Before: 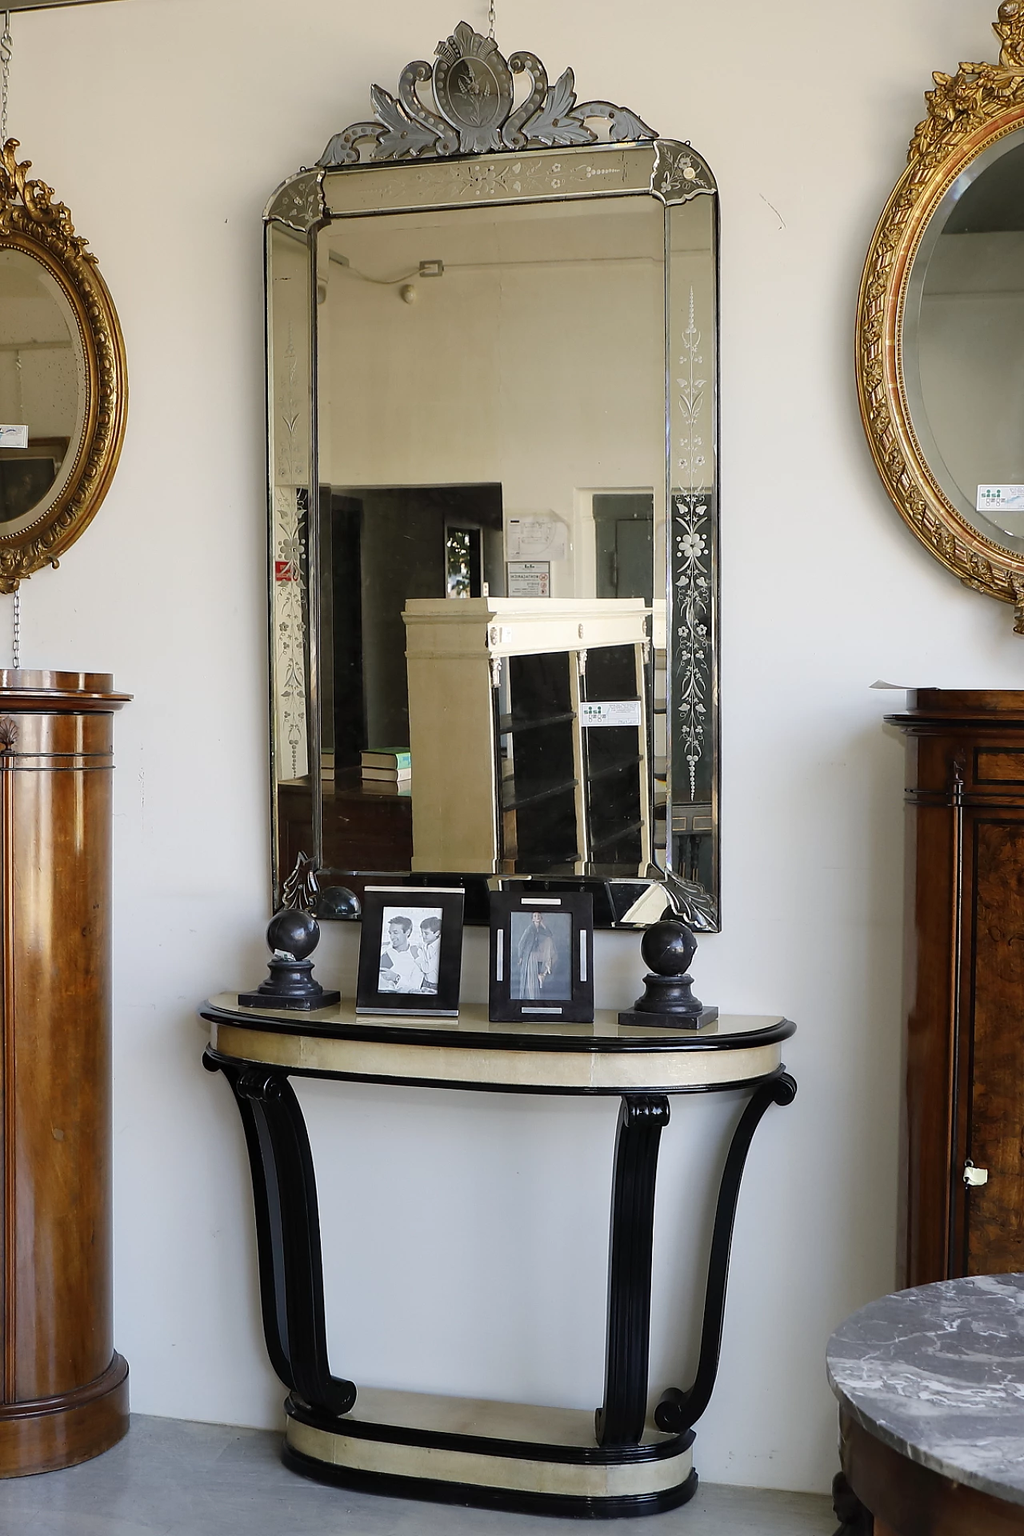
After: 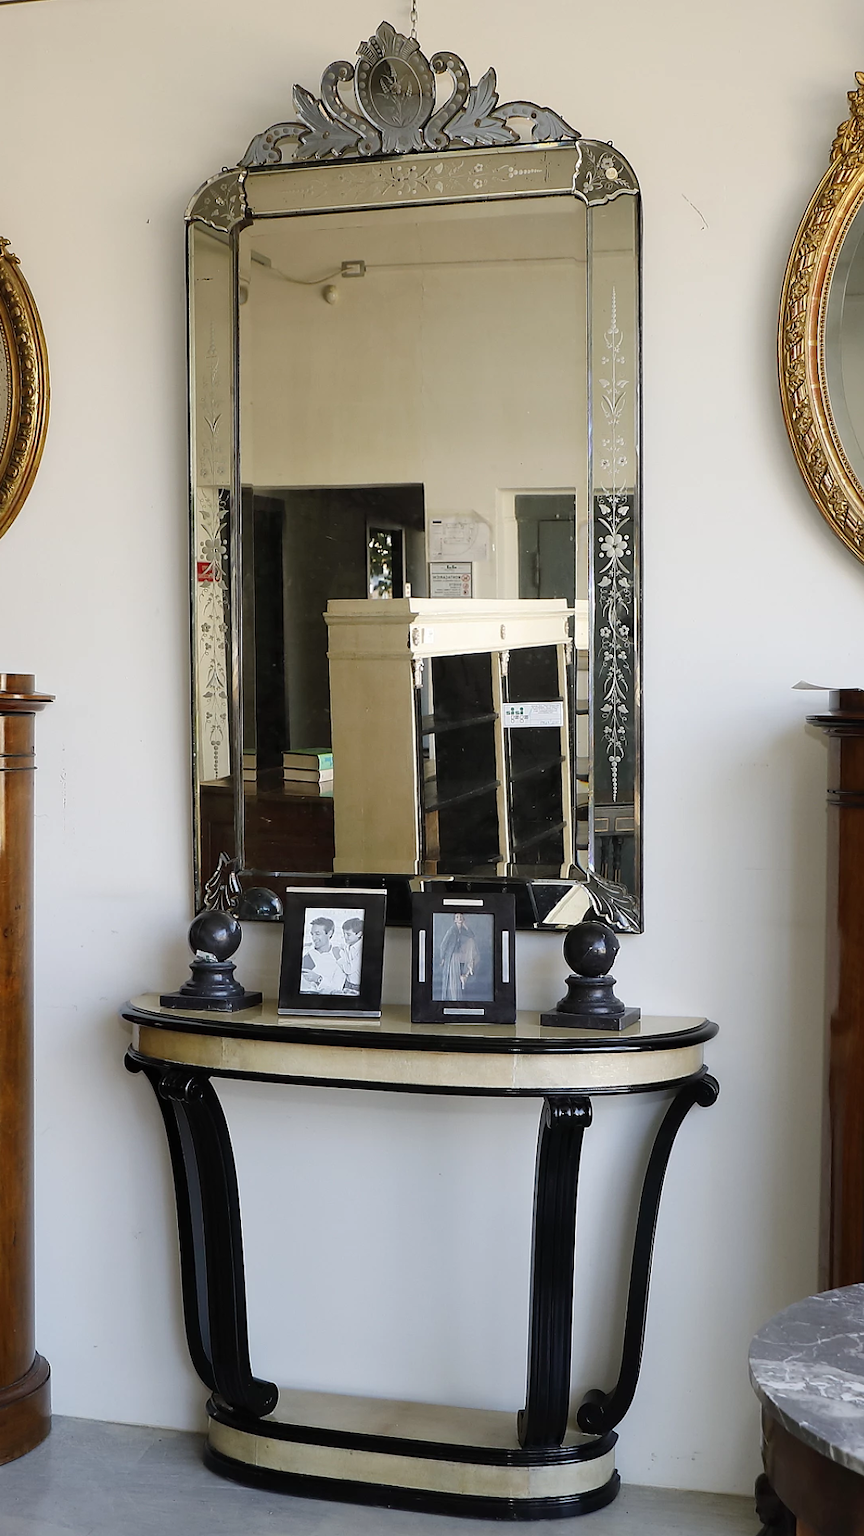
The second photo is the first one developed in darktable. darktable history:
crop: left 7.687%, right 7.862%
